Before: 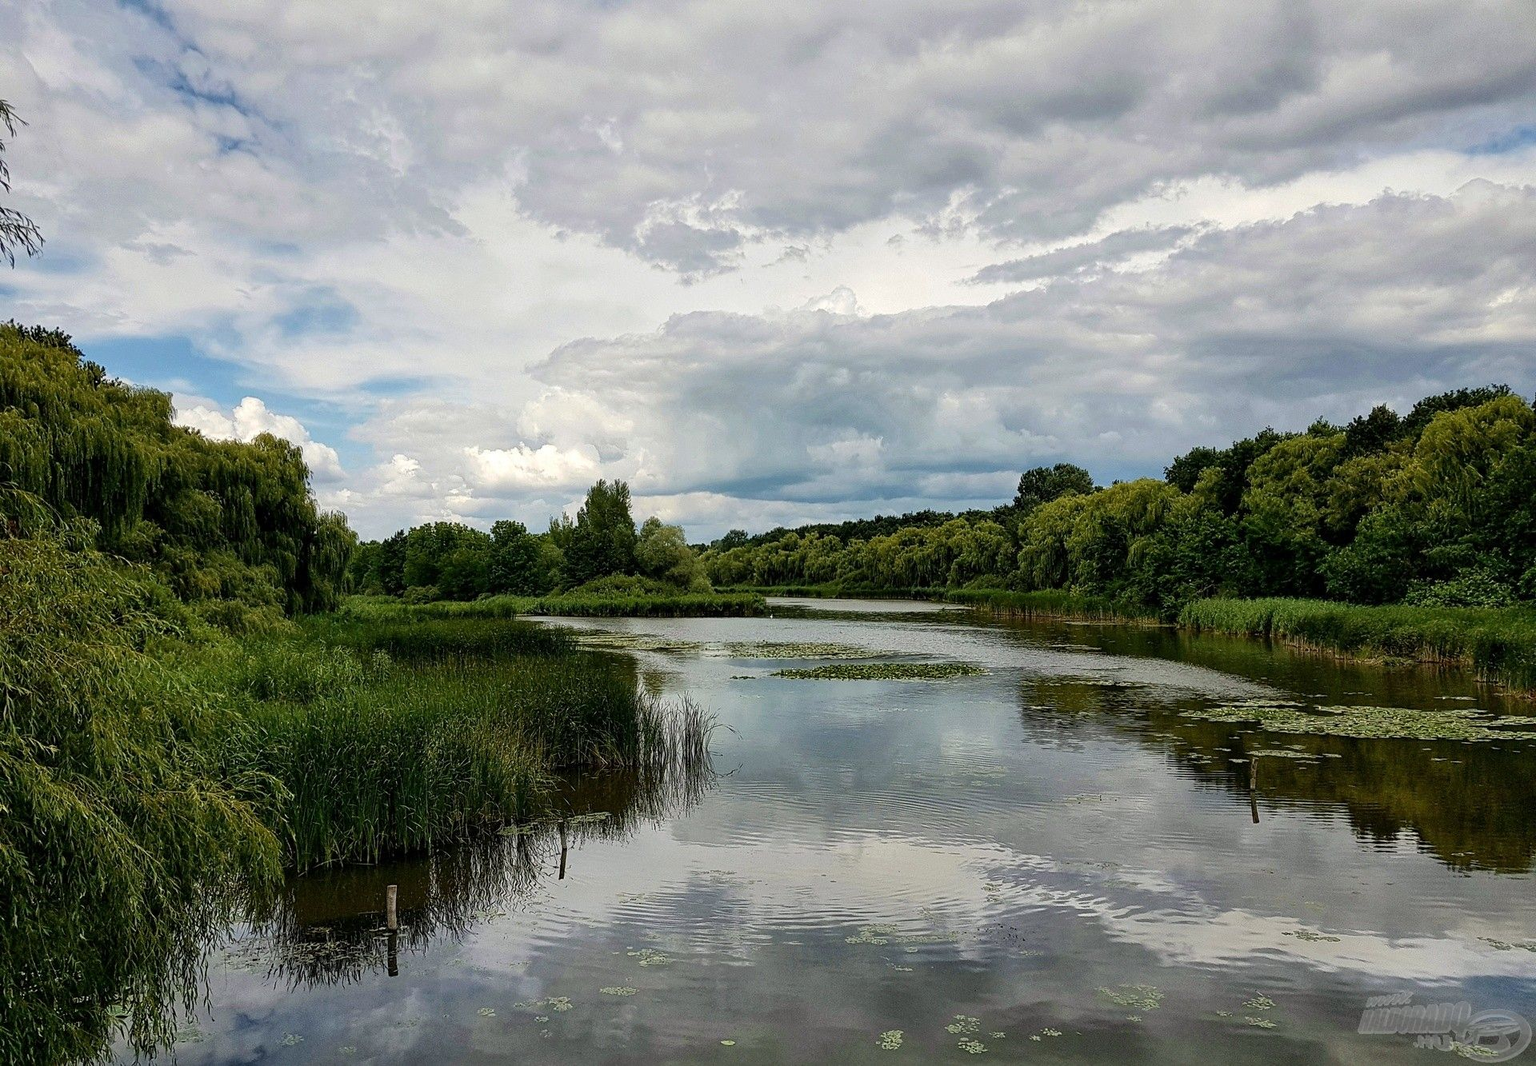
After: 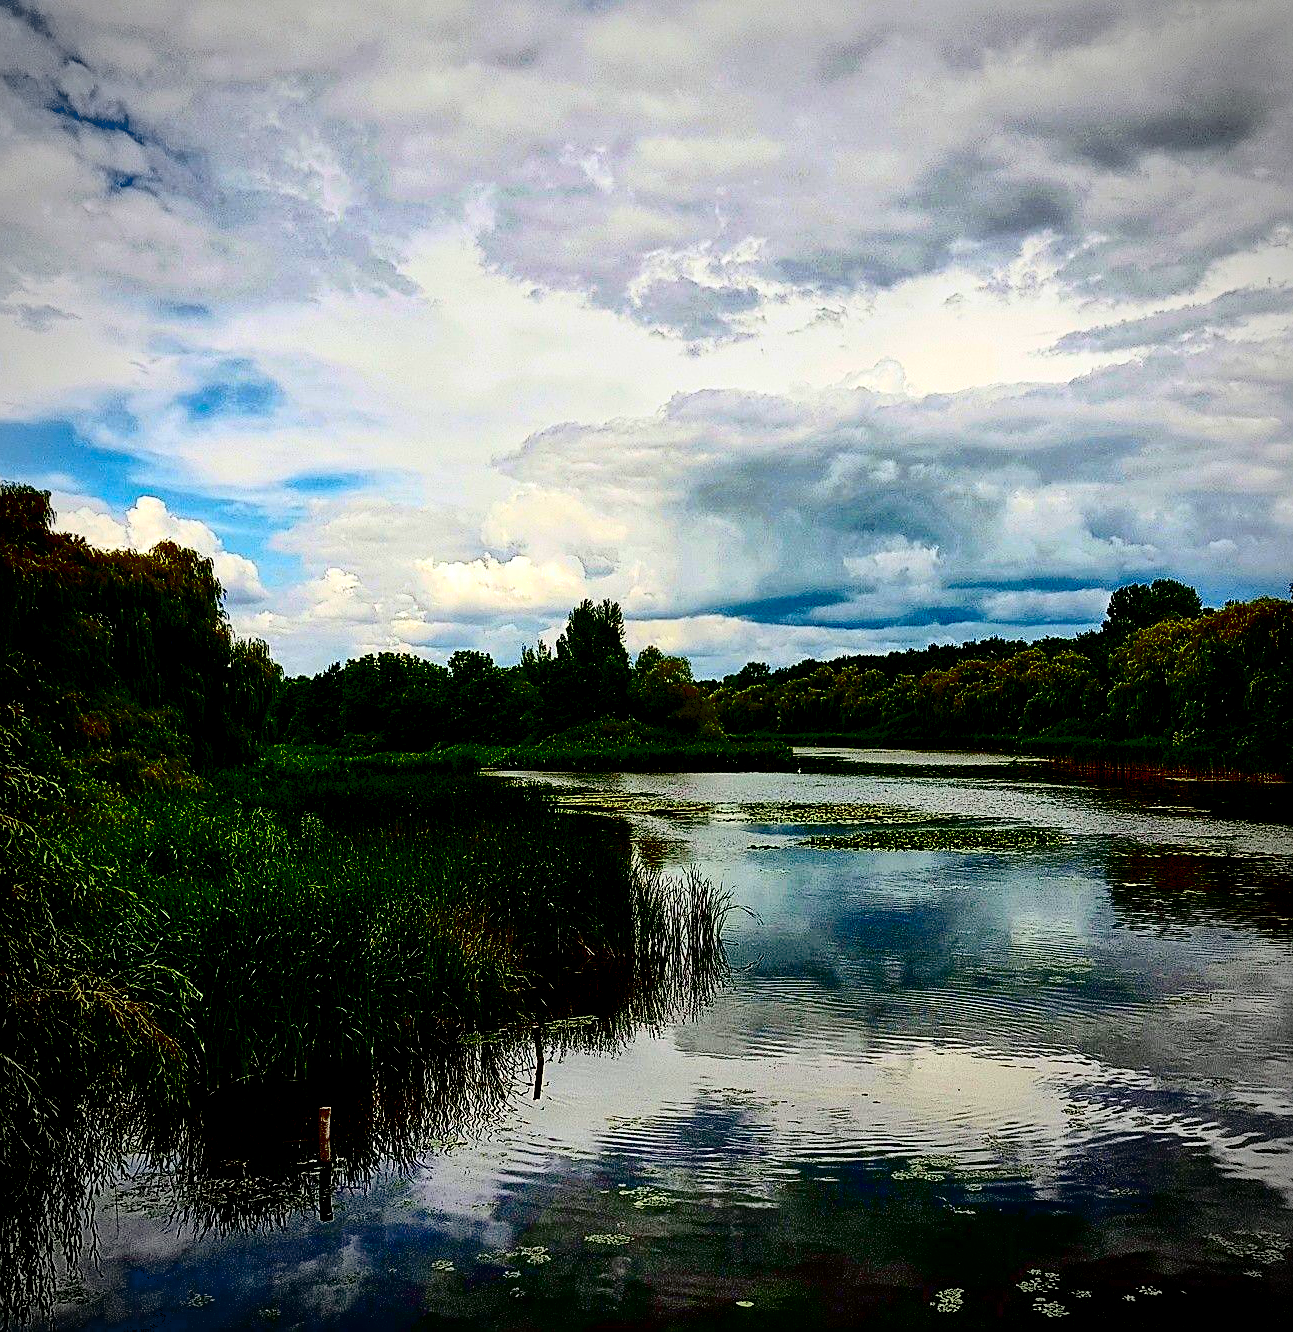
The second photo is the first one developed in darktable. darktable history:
crop and rotate: left 8.614%, right 24.042%
shadows and highlights: on, module defaults
contrast brightness saturation: contrast 0.77, brightness -0.994, saturation 0.992
color balance rgb: linear chroma grading › global chroma 9.734%, perceptual saturation grading › global saturation 20%, perceptual saturation grading › highlights -50.193%, perceptual saturation grading › shadows 30.369%
sharpen: on, module defaults
vignetting: saturation -0.658
levels: mode automatic, white 99.89%, levels [0, 0.43, 0.984]
